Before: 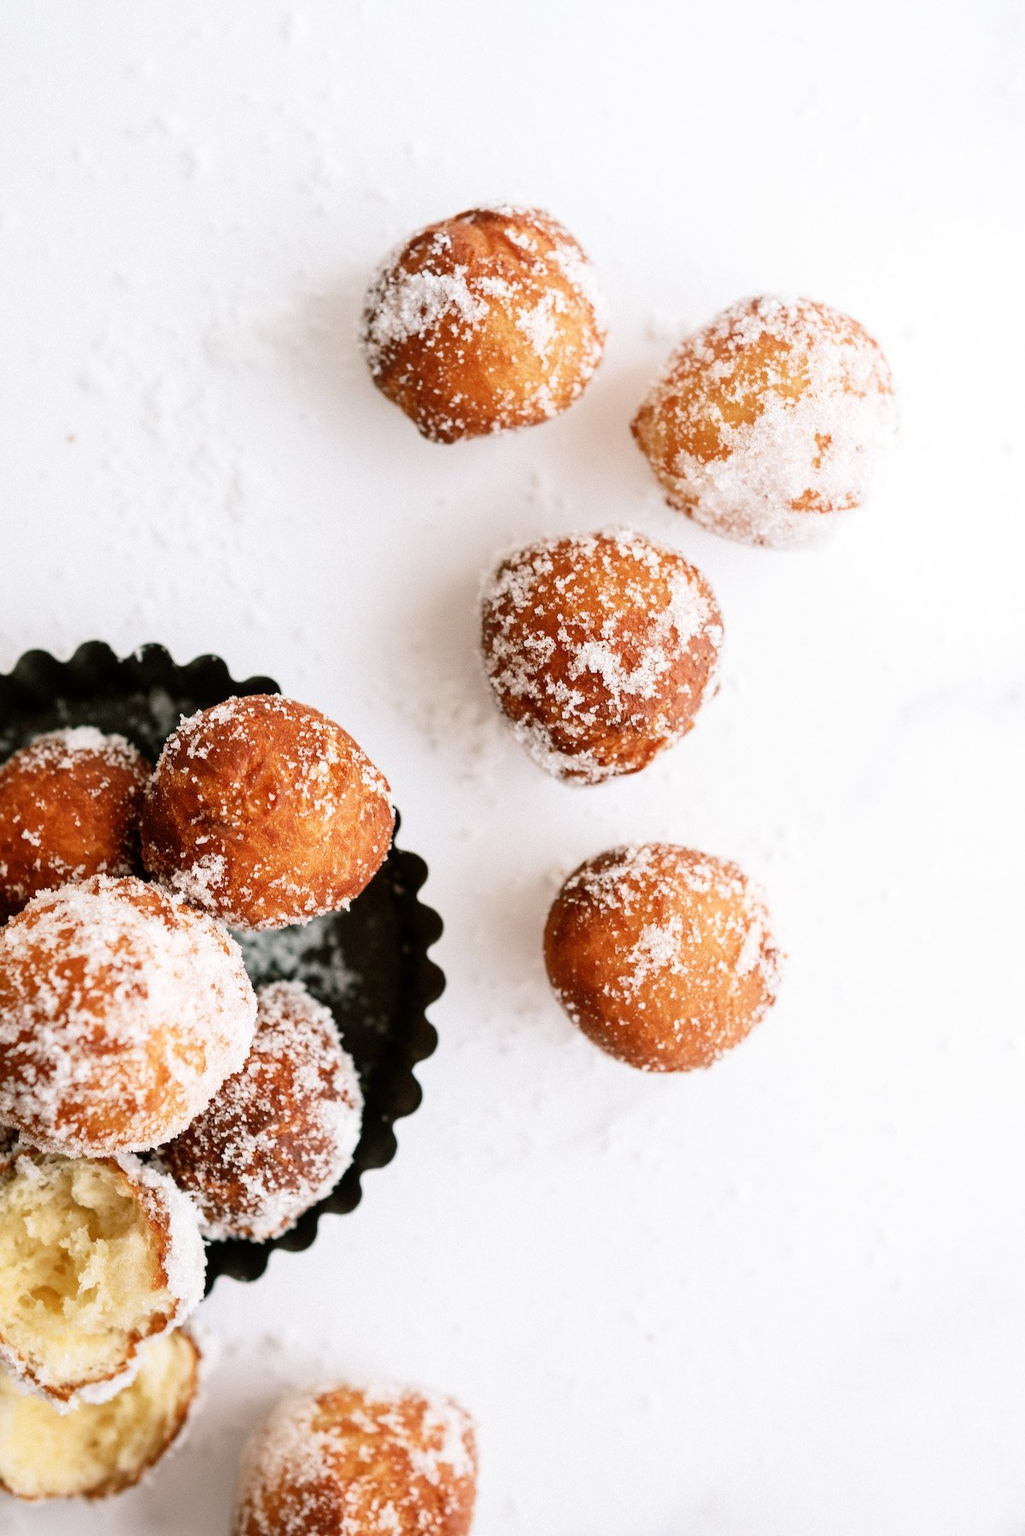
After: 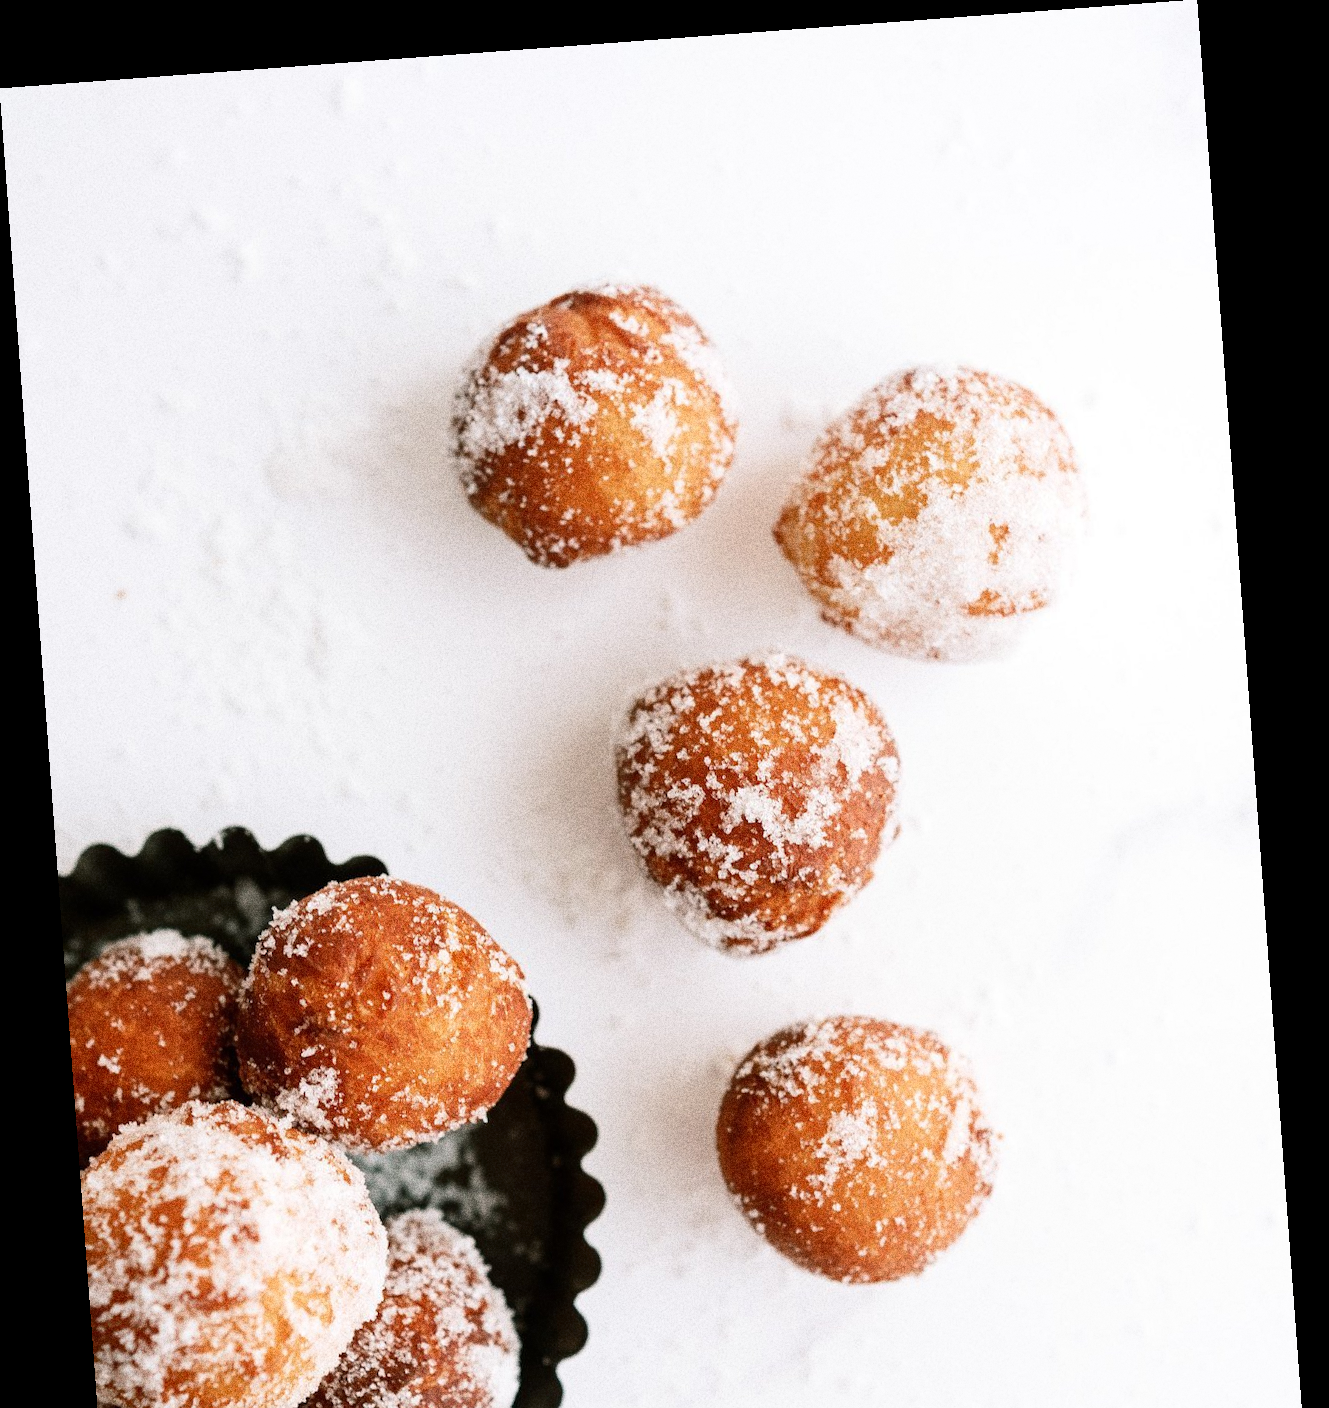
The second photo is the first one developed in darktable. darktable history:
crop: bottom 24.967%
grain: strength 49.07%
rotate and perspective: rotation -4.25°, automatic cropping off
exposure: compensate highlight preservation false
